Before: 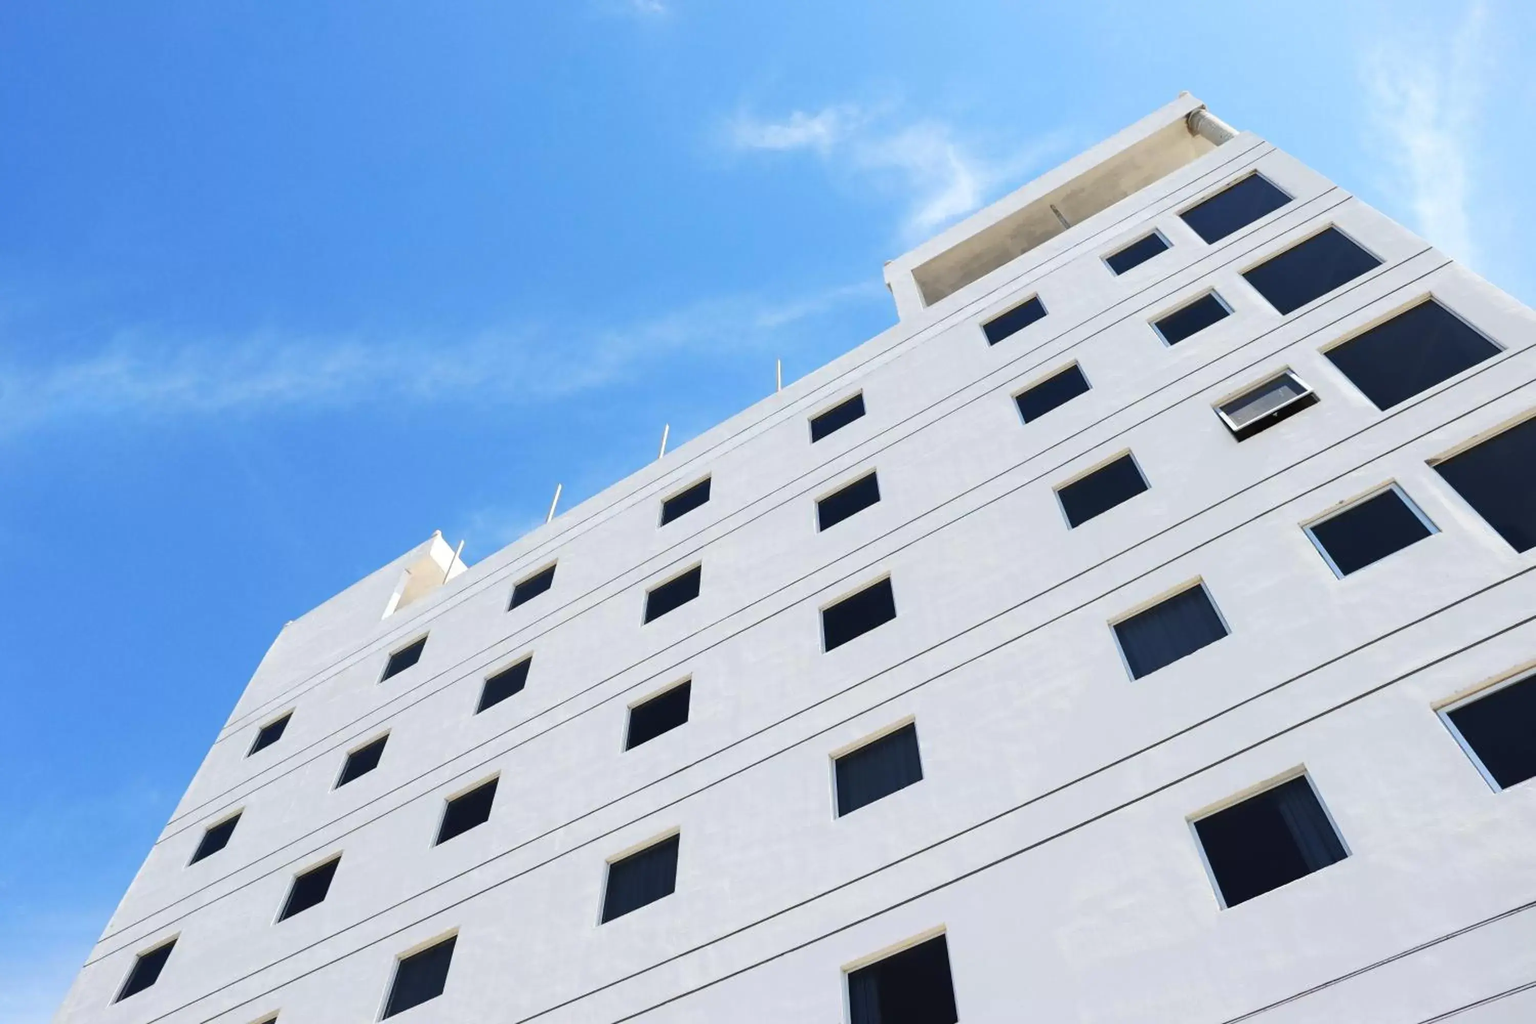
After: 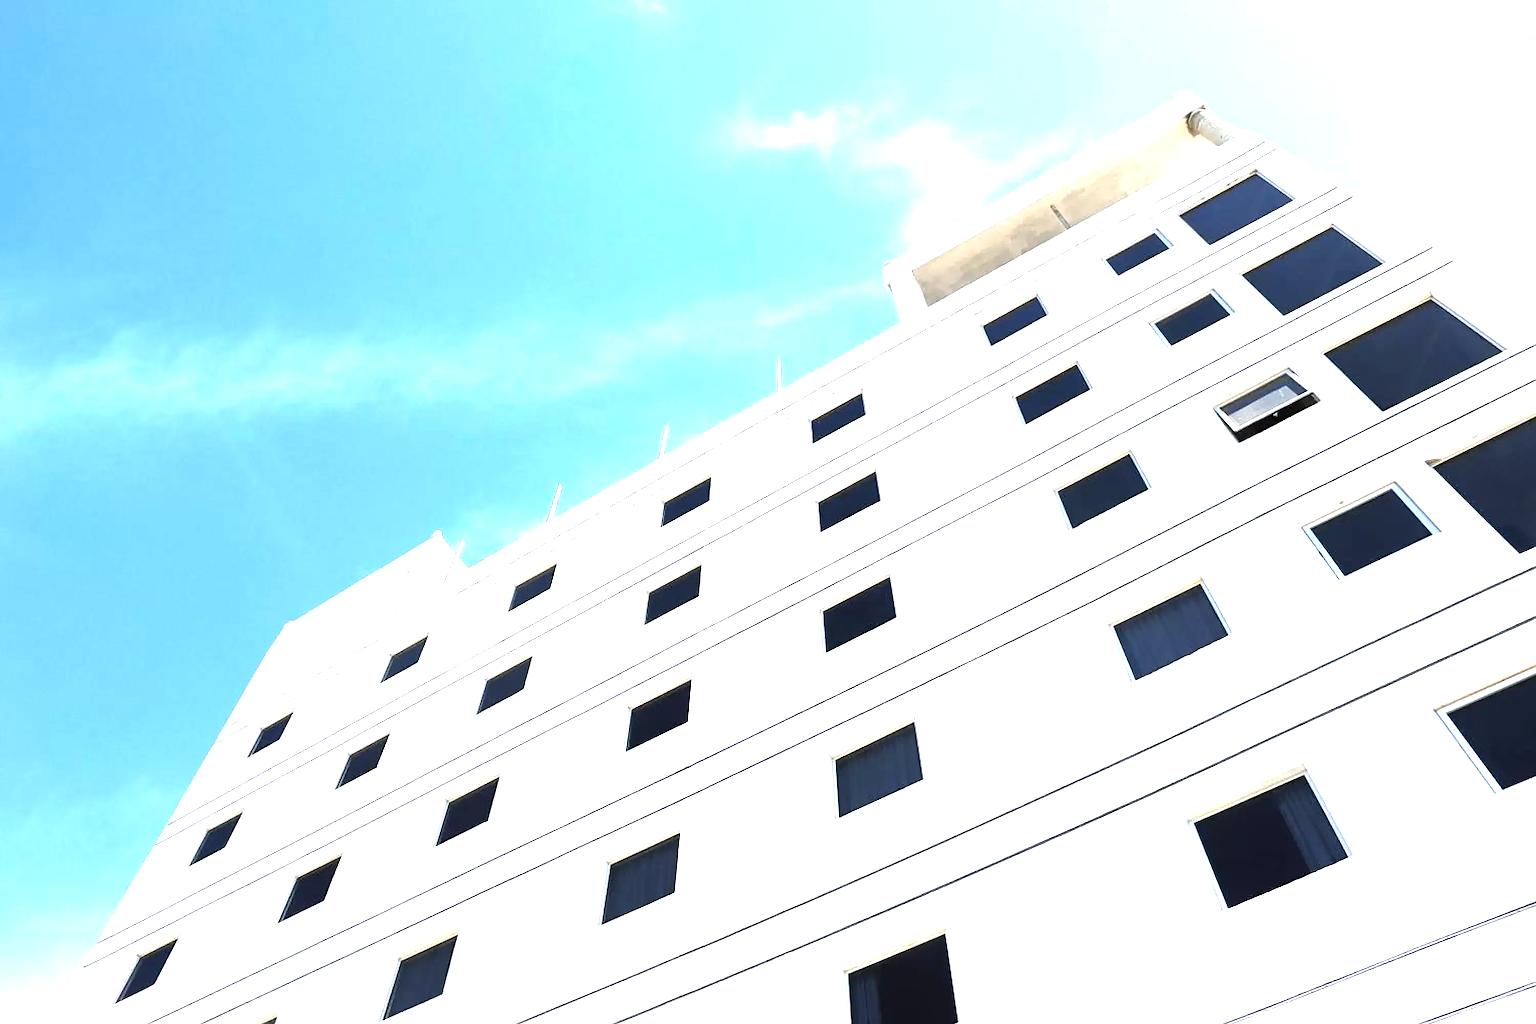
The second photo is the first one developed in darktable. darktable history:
tone equalizer: -8 EV -0.785 EV, -7 EV -0.733 EV, -6 EV -0.584 EV, -5 EV -0.368 EV, -3 EV 0.366 EV, -2 EV 0.6 EV, -1 EV 0.692 EV, +0 EV 0.742 EV
exposure: exposure 0.608 EV, compensate highlight preservation false
sharpen: on, module defaults
